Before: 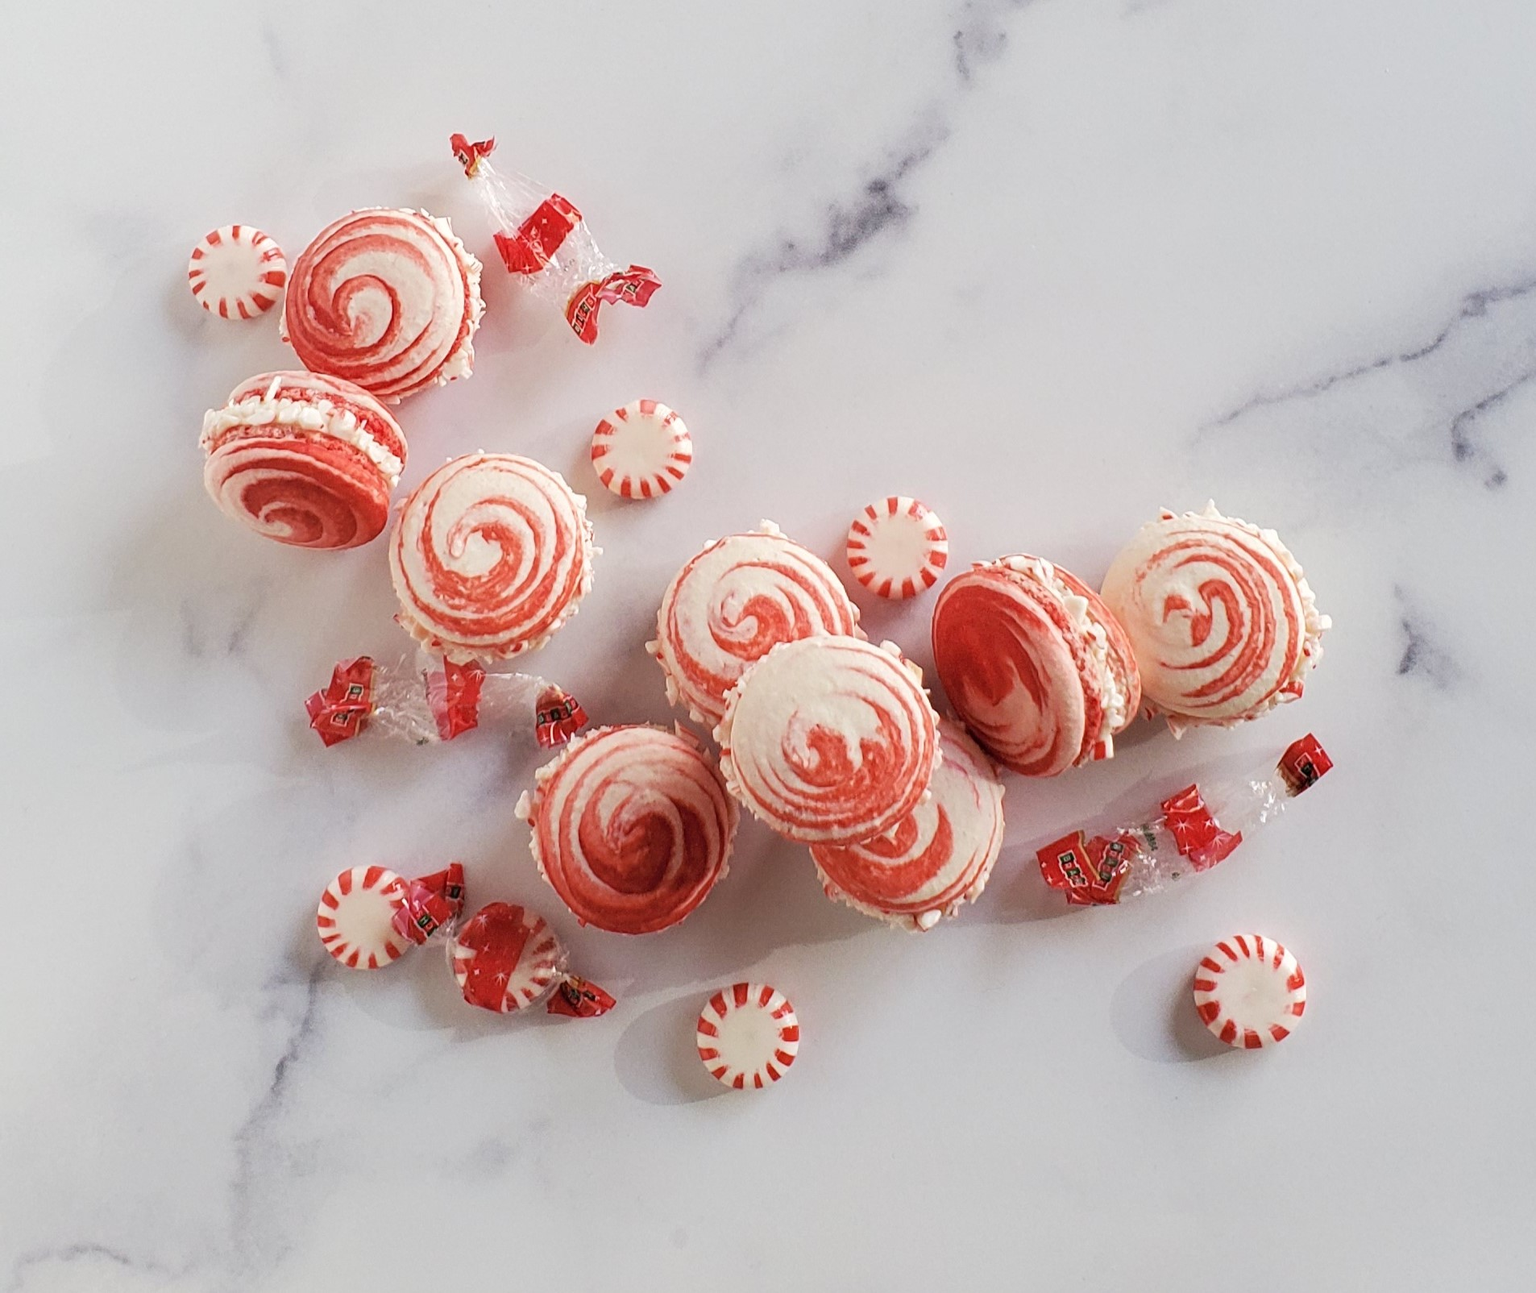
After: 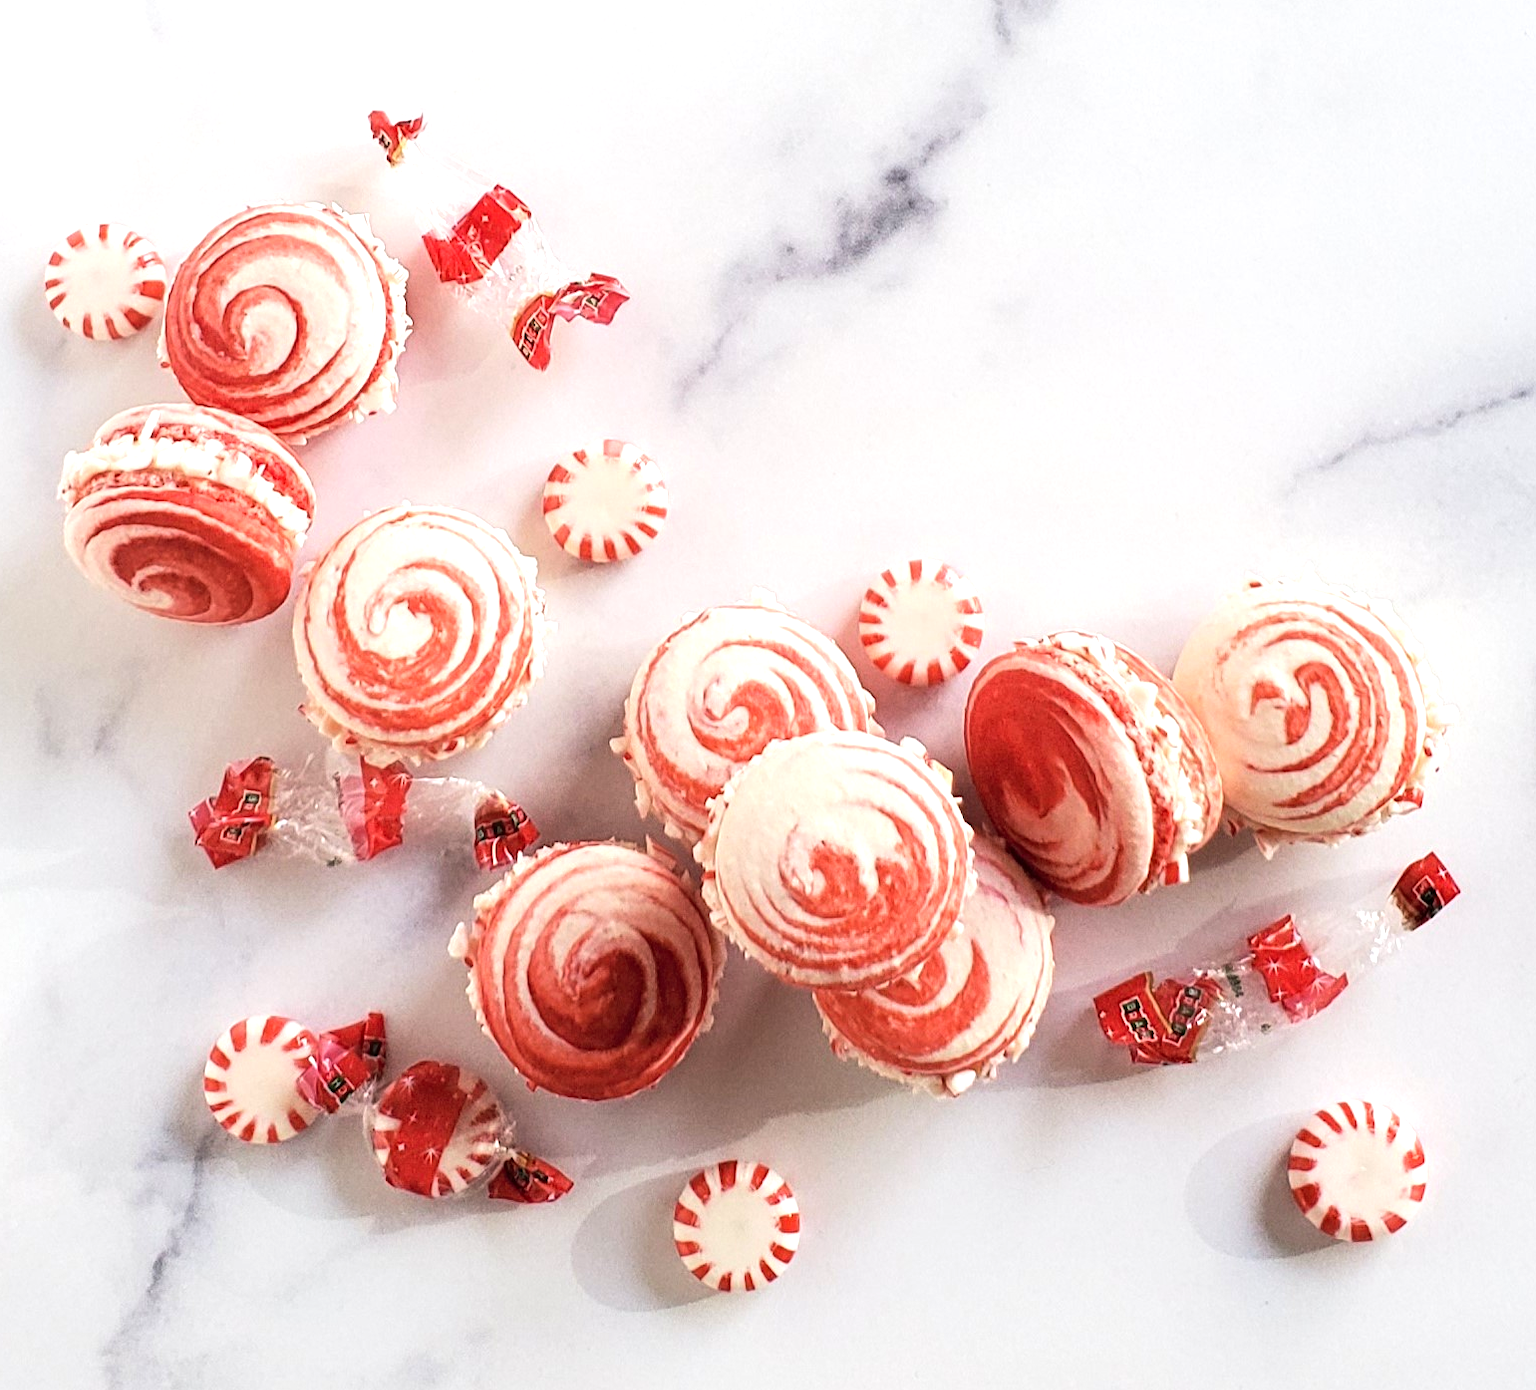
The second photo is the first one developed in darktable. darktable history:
levels: levels [0, 0.478, 1]
crop: left 9.929%, top 3.475%, right 9.188%, bottom 9.529%
tone equalizer: -8 EV -0.75 EV, -7 EV -0.7 EV, -6 EV -0.6 EV, -5 EV -0.4 EV, -3 EV 0.4 EV, -2 EV 0.6 EV, -1 EV 0.7 EV, +0 EV 0.75 EV, edges refinement/feathering 500, mask exposure compensation -1.57 EV, preserve details no
